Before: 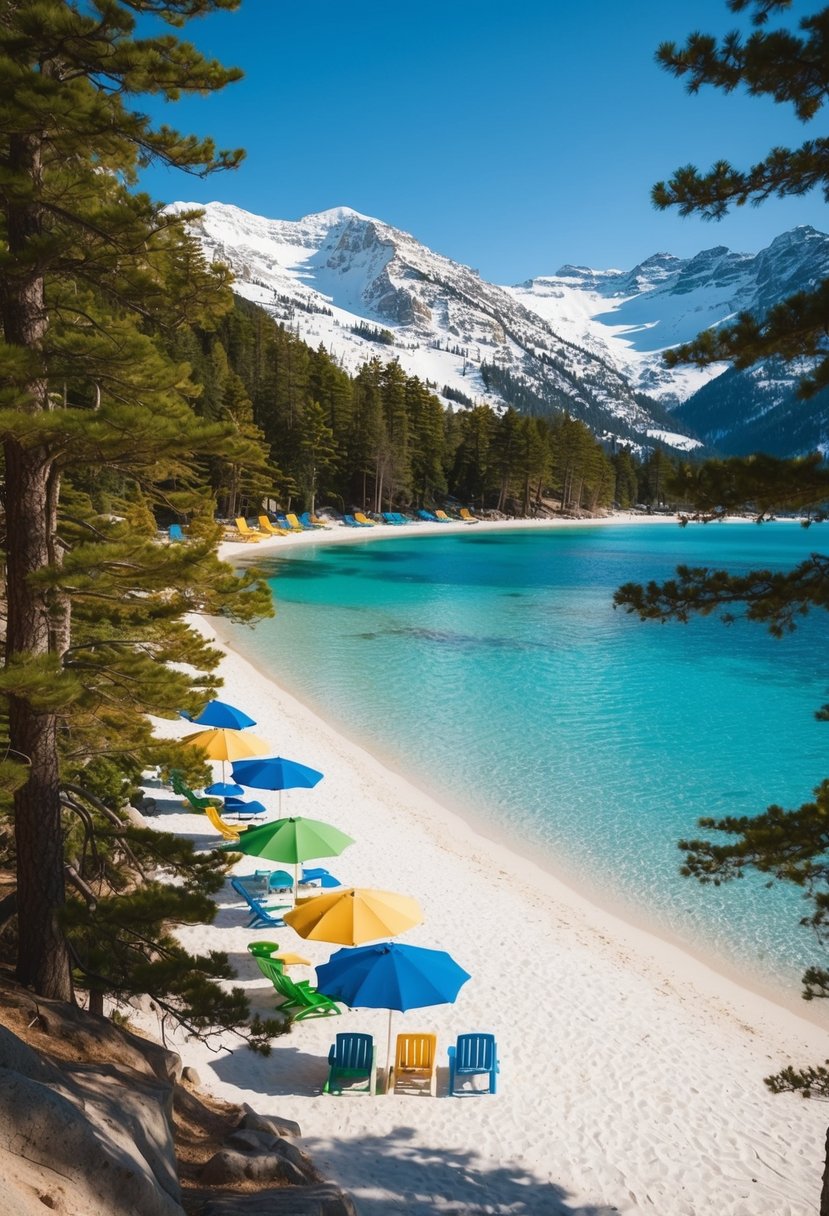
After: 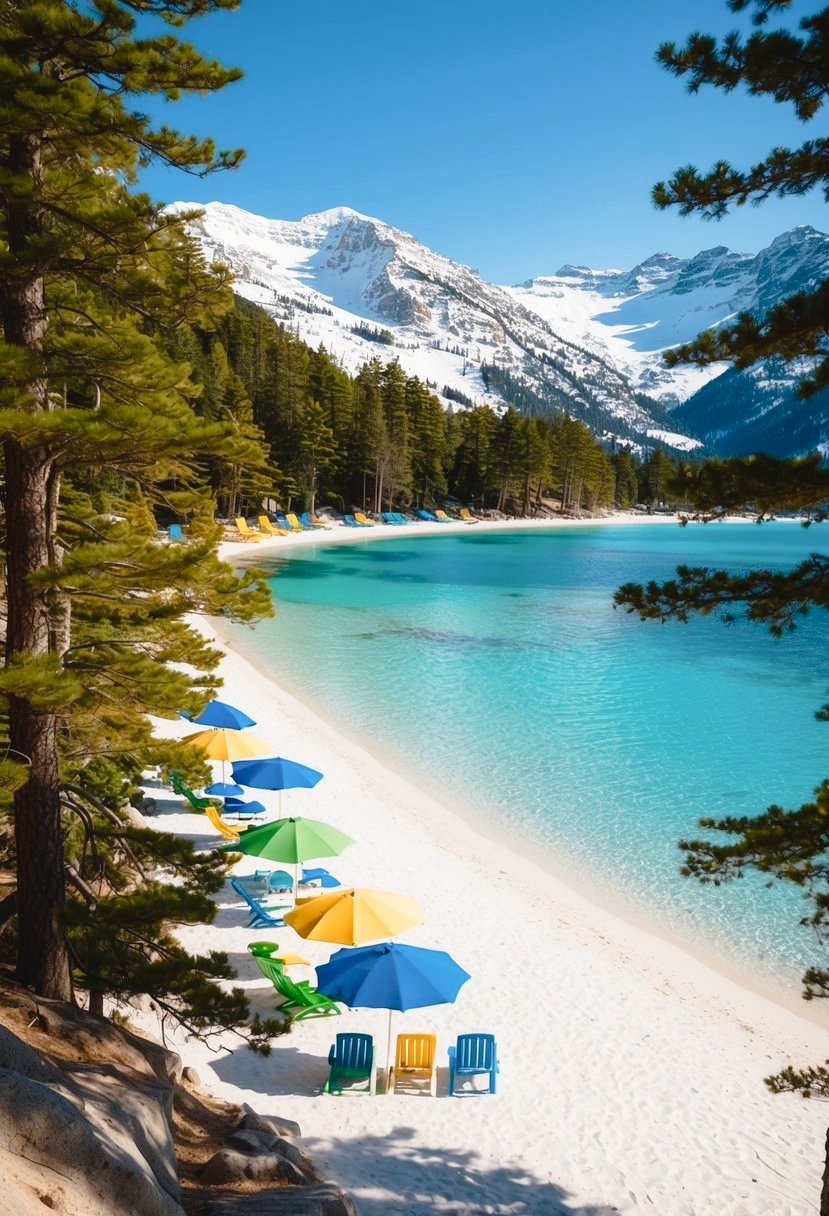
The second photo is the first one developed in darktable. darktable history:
exposure: black level correction -0.003, exposure 0.04 EV, compensate highlight preservation false
tone curve: curves: ch0 [(0, 0) (0.003, 0.003) (0.011, 0.006) (0.025, 0.015) (0.044, 0.025) (0.069, 0.034) (0.1, 0.052) (0.136, 0.092) (0.177, 0.157) (0.224, 0.228) (0.277, 0.305) (0.335, 0.392) (0.399, 0.466) (0.468, 0.543) (0.543, 0.612) (0.623, 0.692) (0.709, 0.78) (0.801, 0.865) (0.898, 0.935) (1, 1)], preserve colors none
